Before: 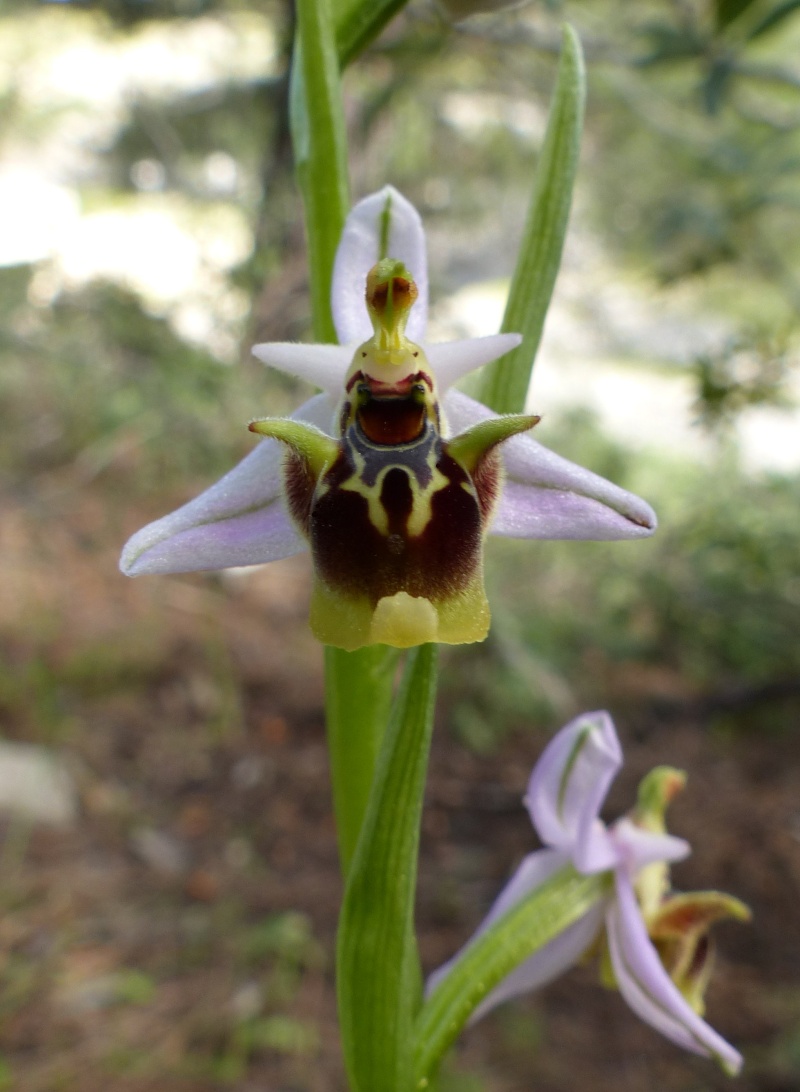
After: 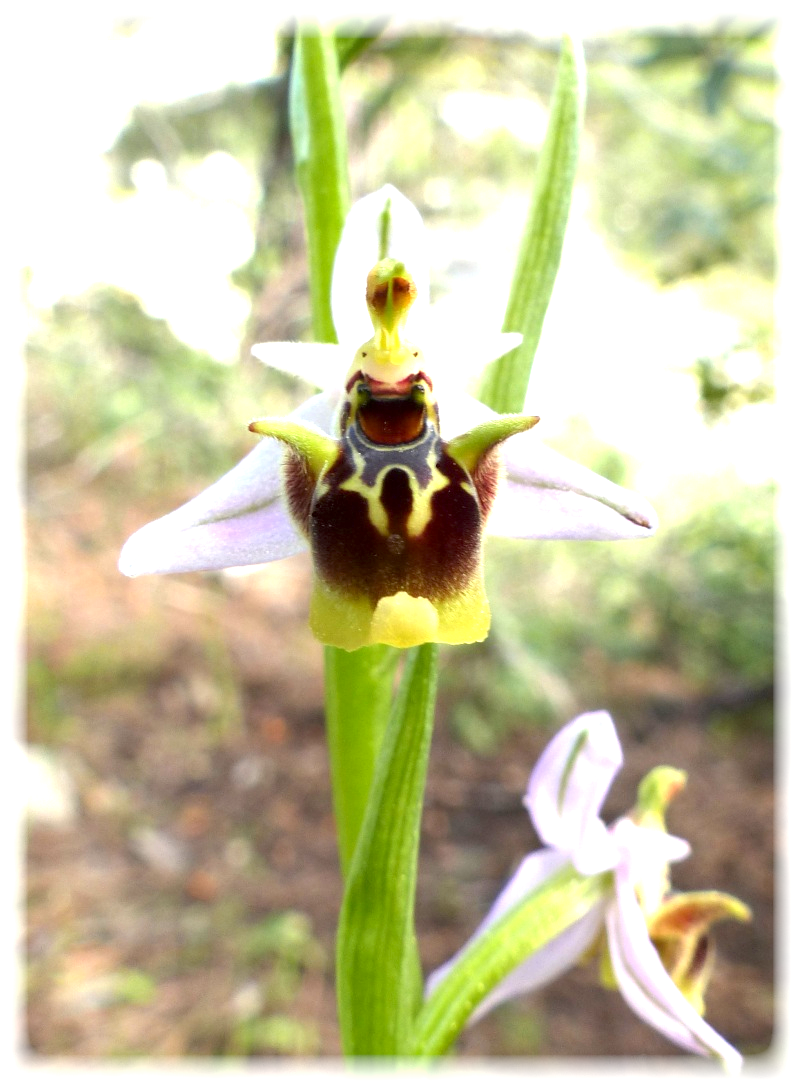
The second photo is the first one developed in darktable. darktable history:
exposure: black level correction 0.001, exposure 1.646 EV, compensate exposure bias true, compensate highlight preservation false
vignetting: fall-off start 93%, fall-off radius 5%, brightness 1, saturation -0.49, automatic ratio true, width/height ratio 1.332, shape 0.04, unbound false
